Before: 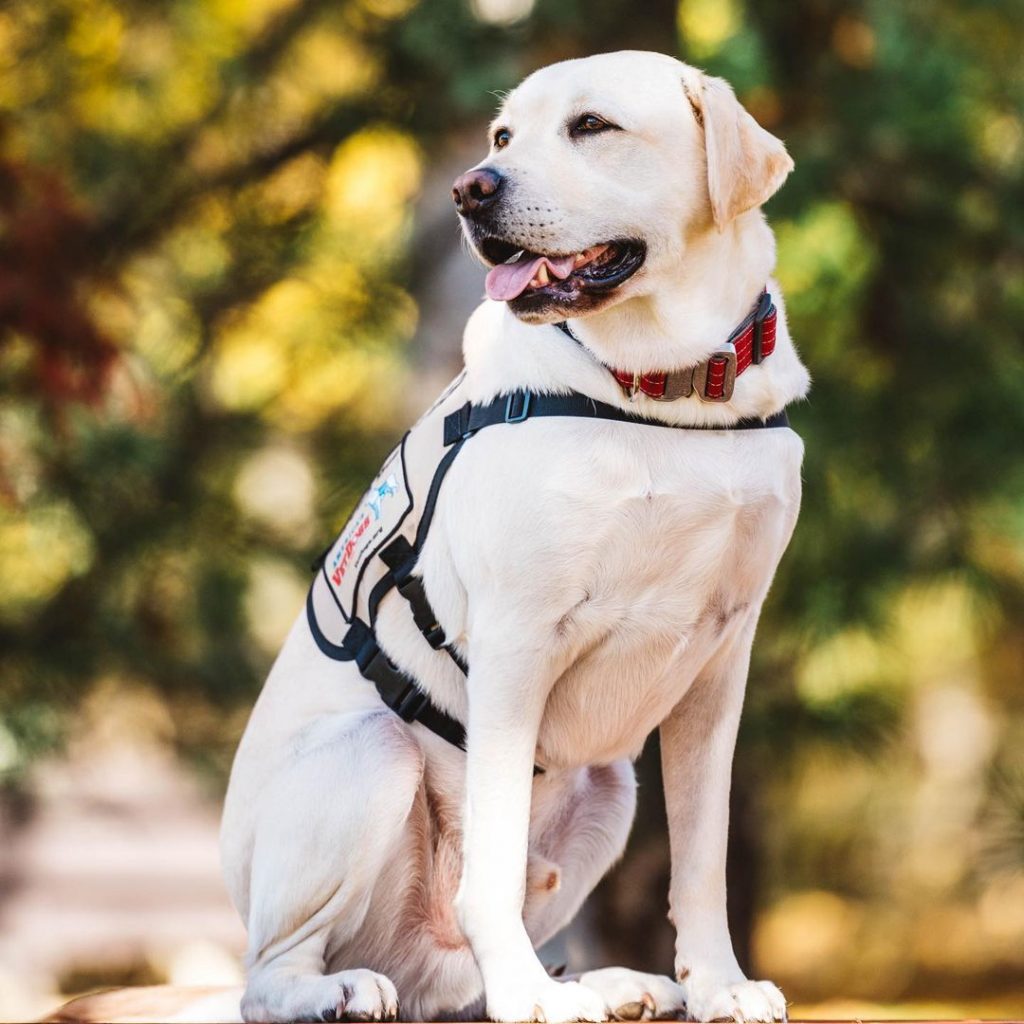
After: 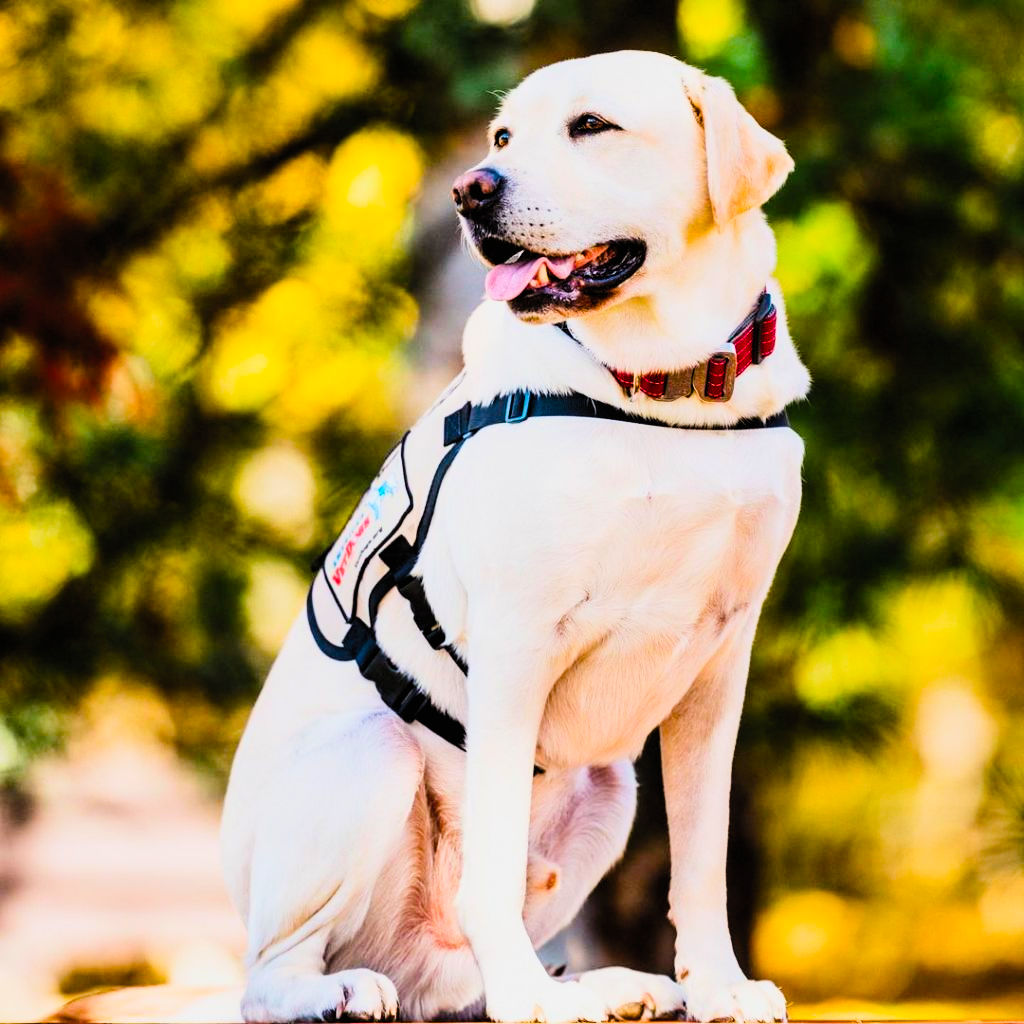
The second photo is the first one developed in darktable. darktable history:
contrast brightness saturation: contrast 0.198, brightness 0.162, saturation 0.216
color balance rgb: linear chroma grading › shadows 31.941%, linear chroma grading › global chroma -1.534%, linear chroma grading › mid-tones 4.348%, perceptual saturation grading › global saturation 31.254%, global vibrance 20%
filmic rgb: black relative exposure -5.06 EV, white relative exposure 3.97 EV, hardness 2.9, contrast 1.297, highlights saturation mix -9.82%
